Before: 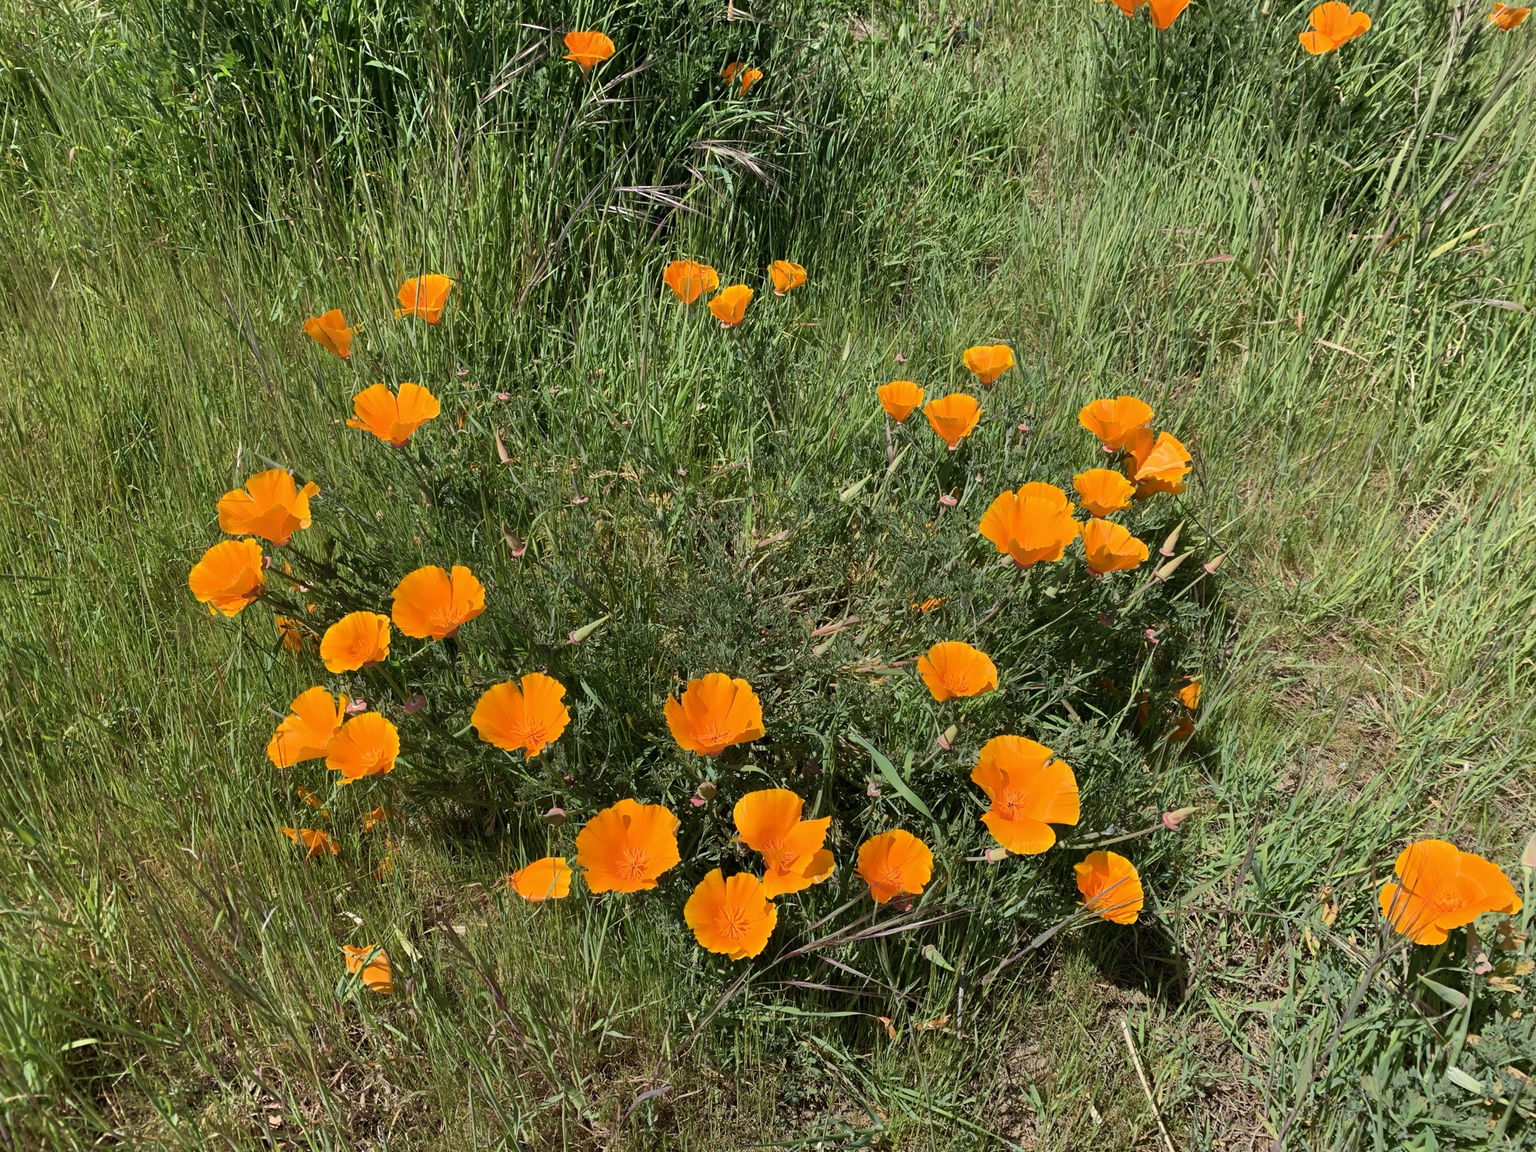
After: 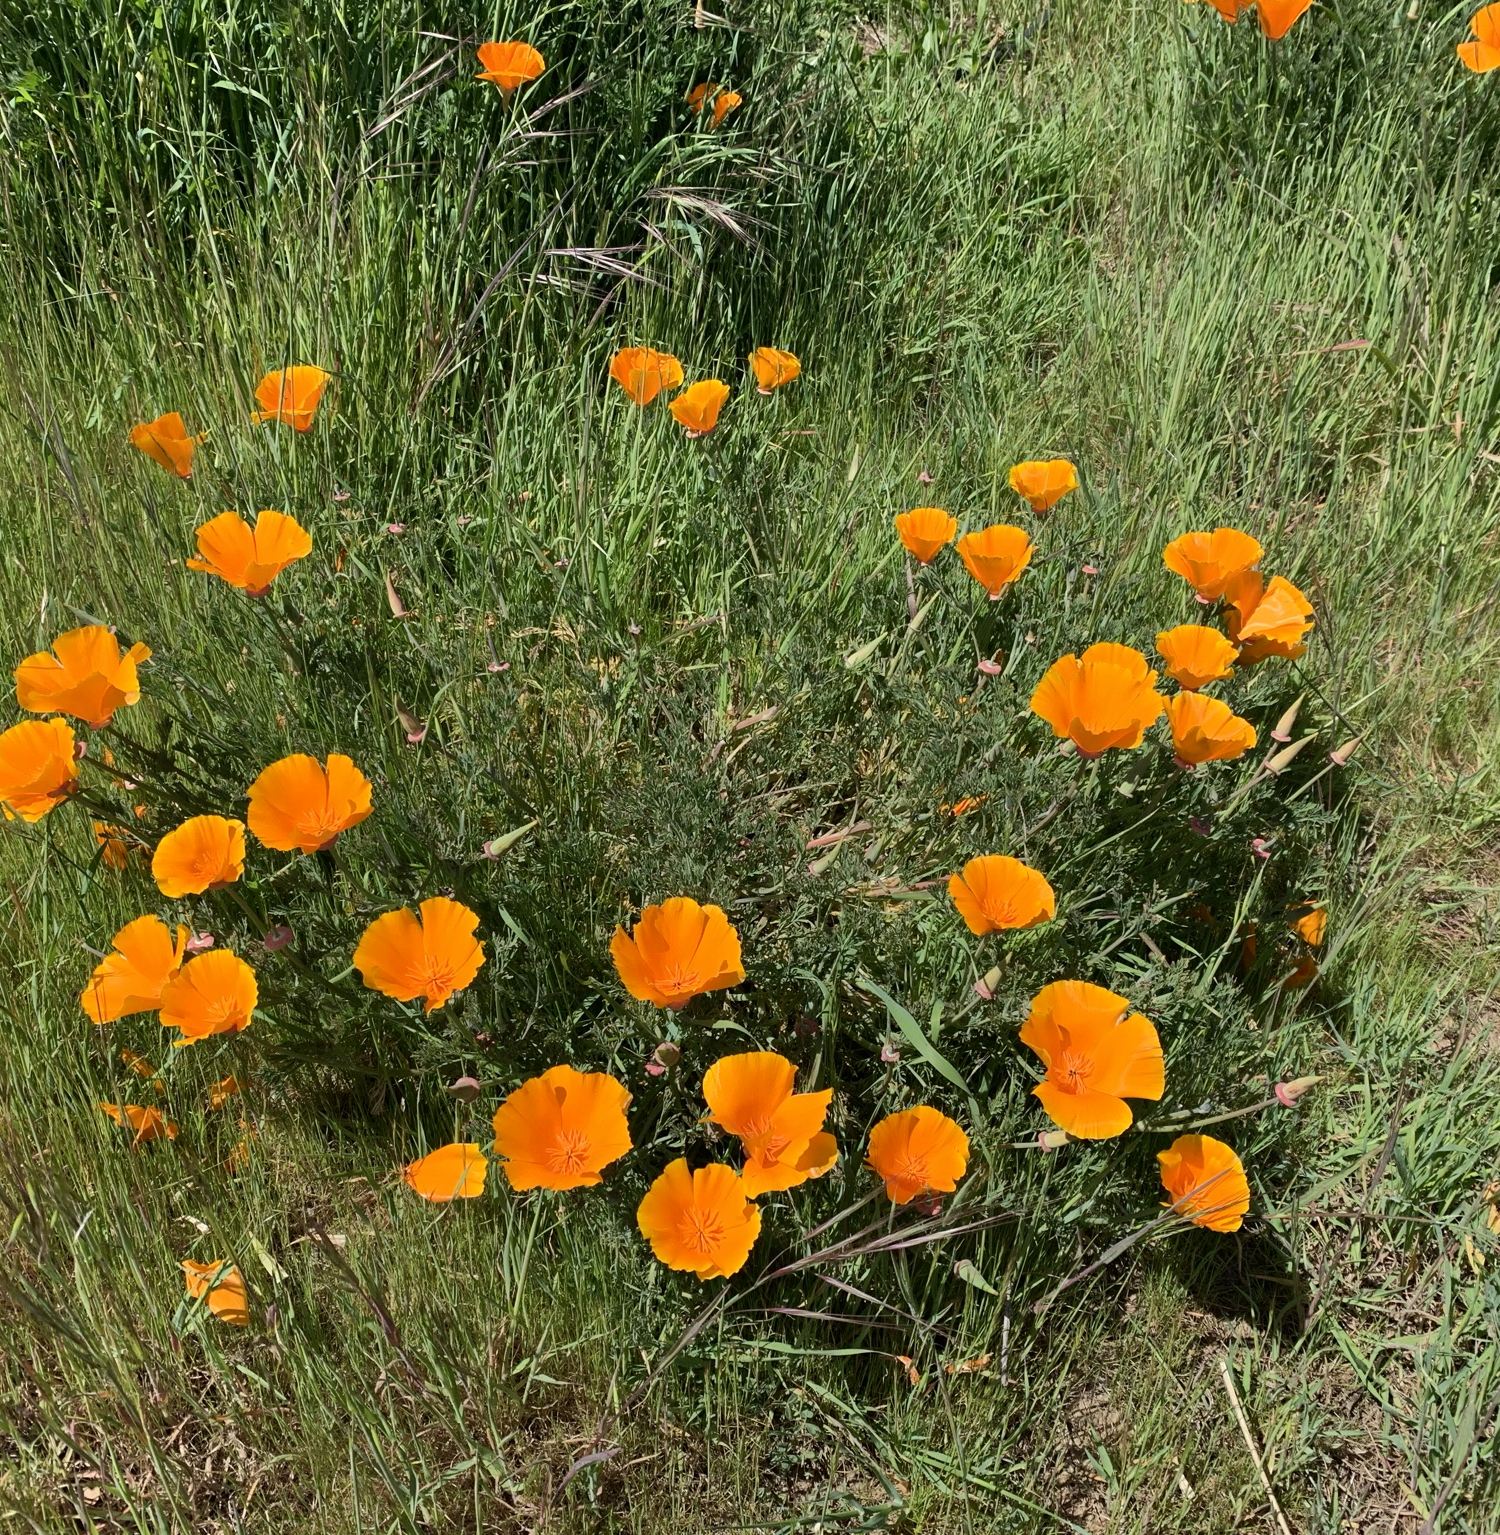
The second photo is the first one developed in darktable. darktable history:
crop: left 13.443%, right 13.31%
contrast brightness saturation: contrast 0.08, saturation 0.02
